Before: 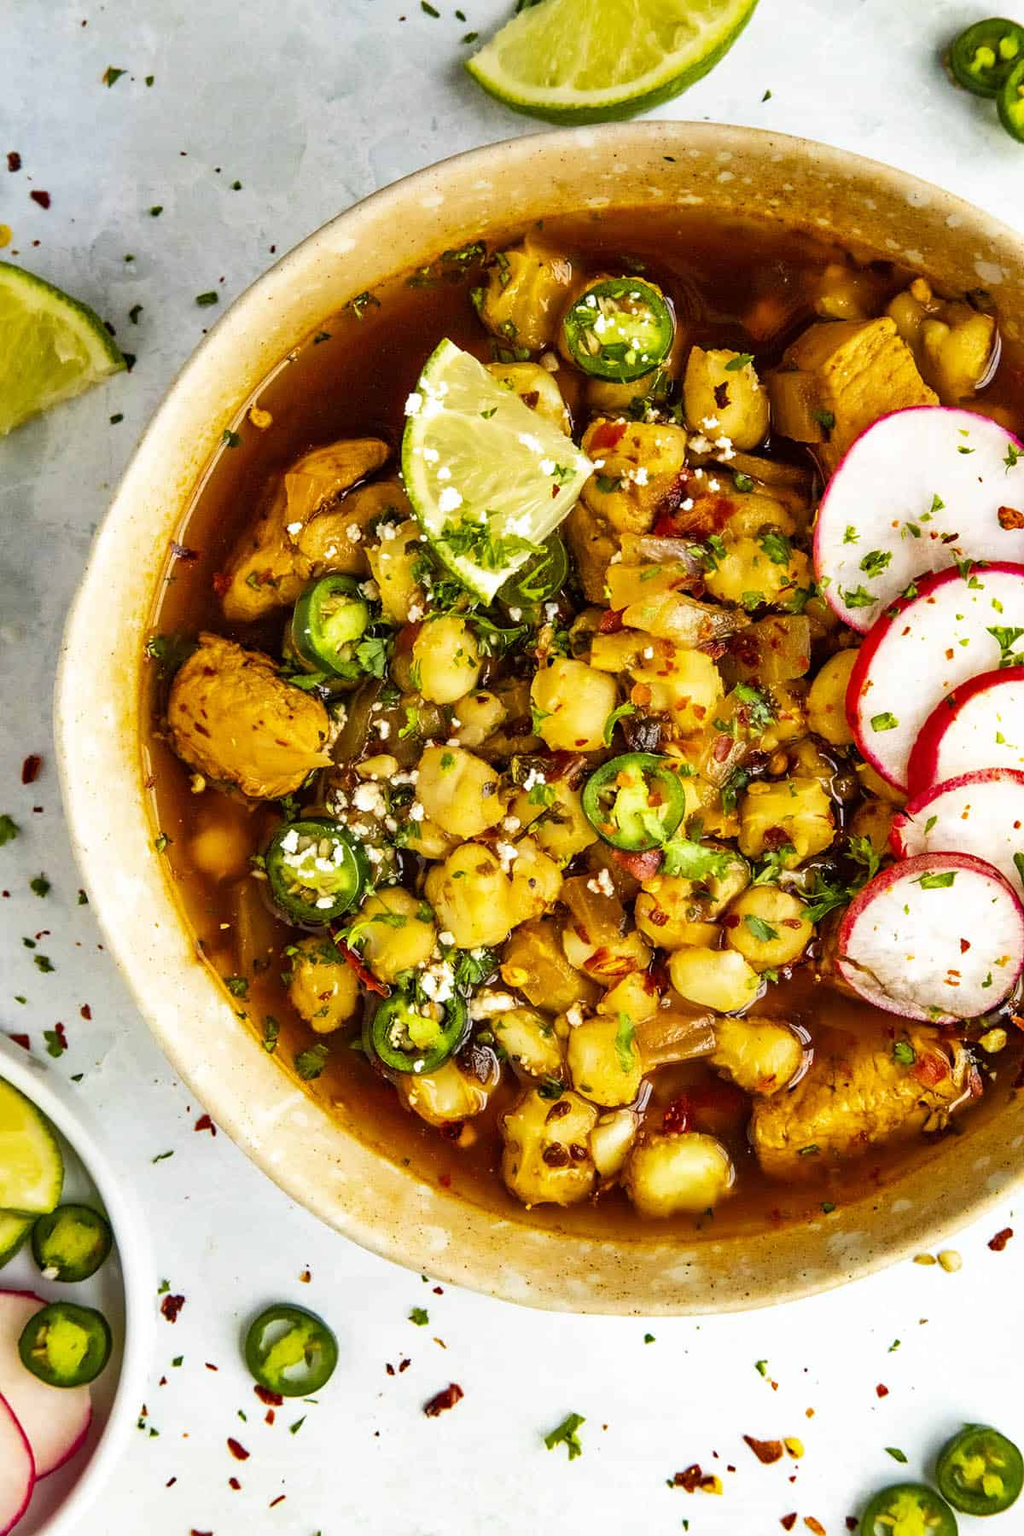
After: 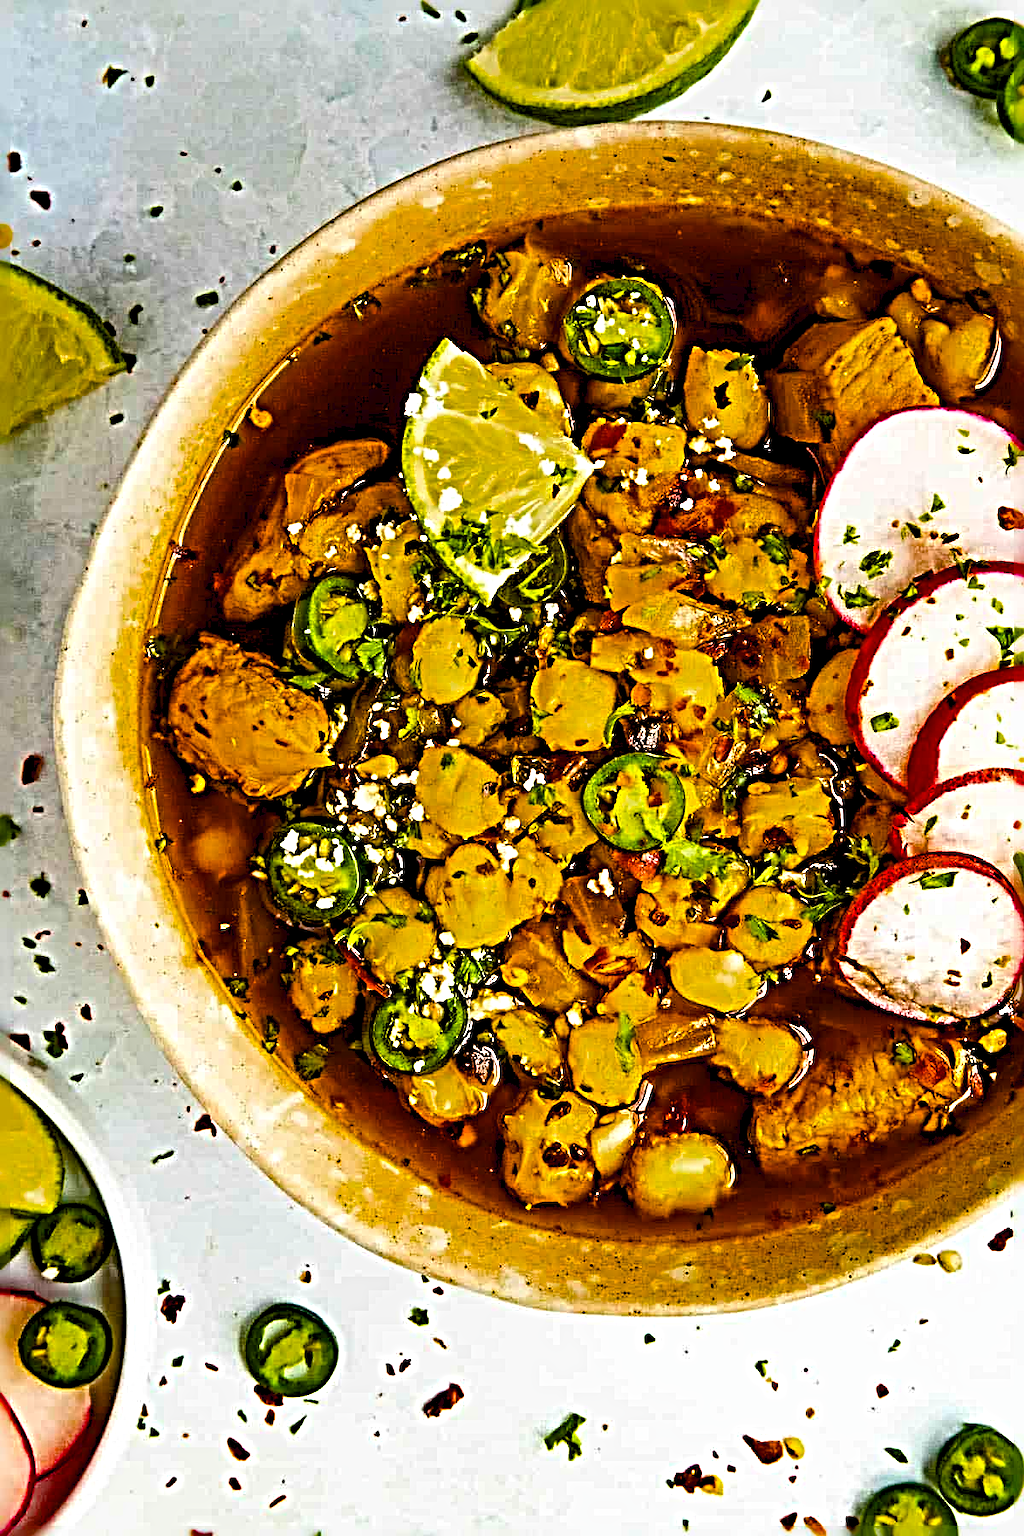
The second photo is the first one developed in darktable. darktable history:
sharpen: radius 6.282, amount 1.797, threshold 0.008
color balance rgb: global offset › luminance -0.512%, perceptual saturation grading › global saturation 30.558%, global vibrance 16.229%, saturation formula JzAzBz (2021)
